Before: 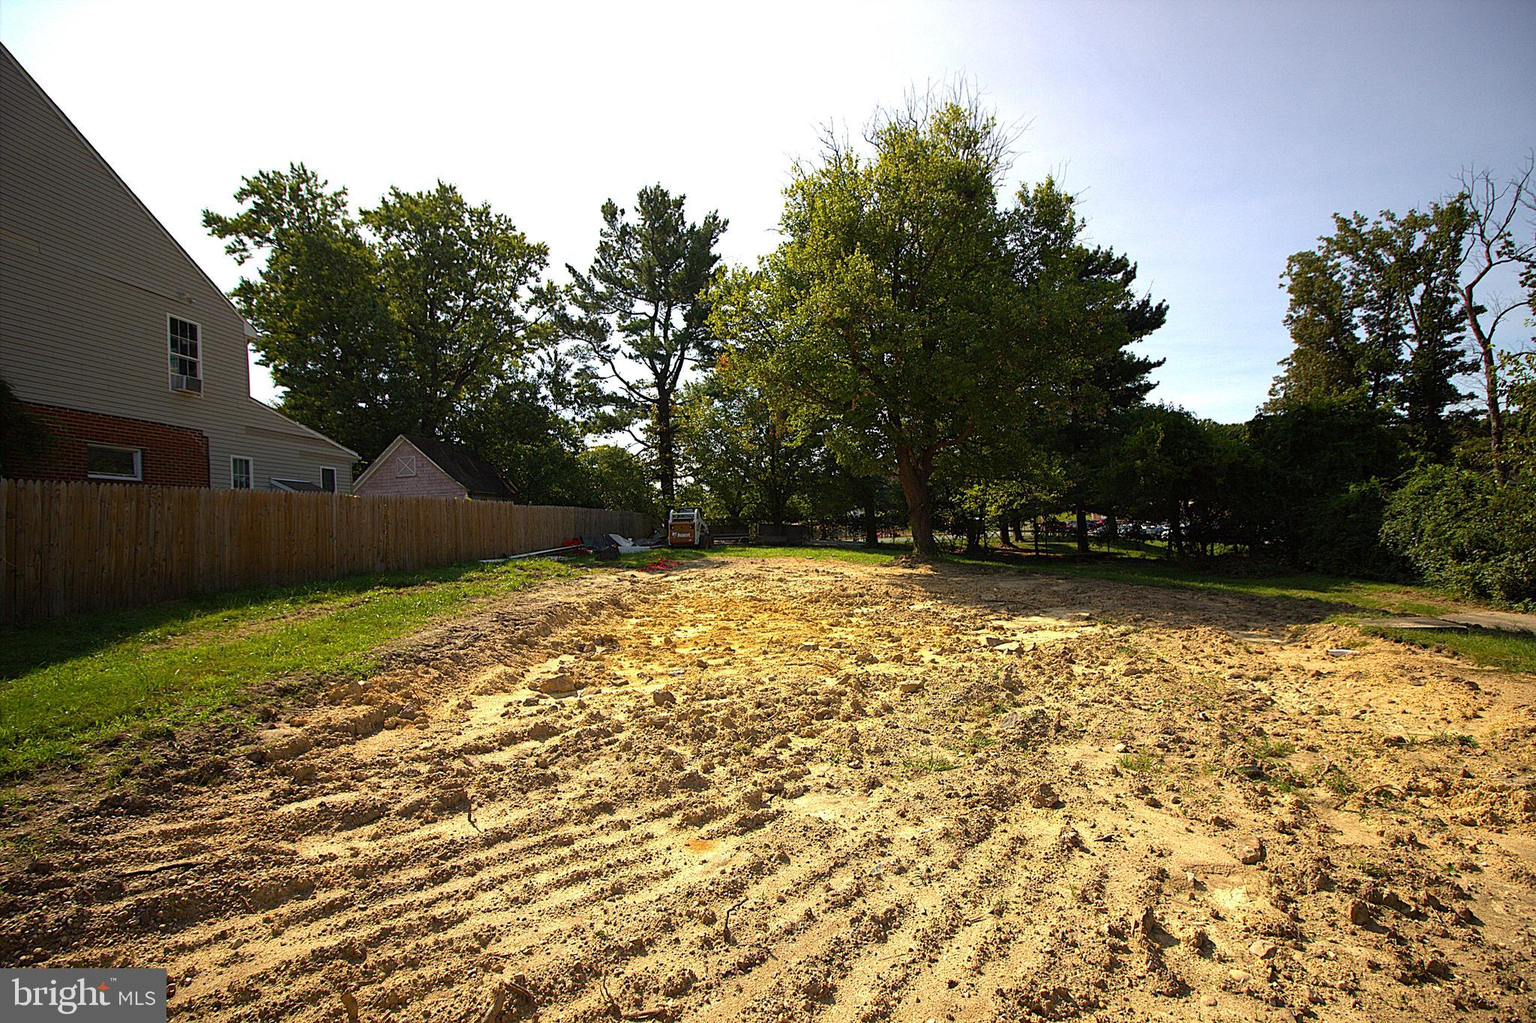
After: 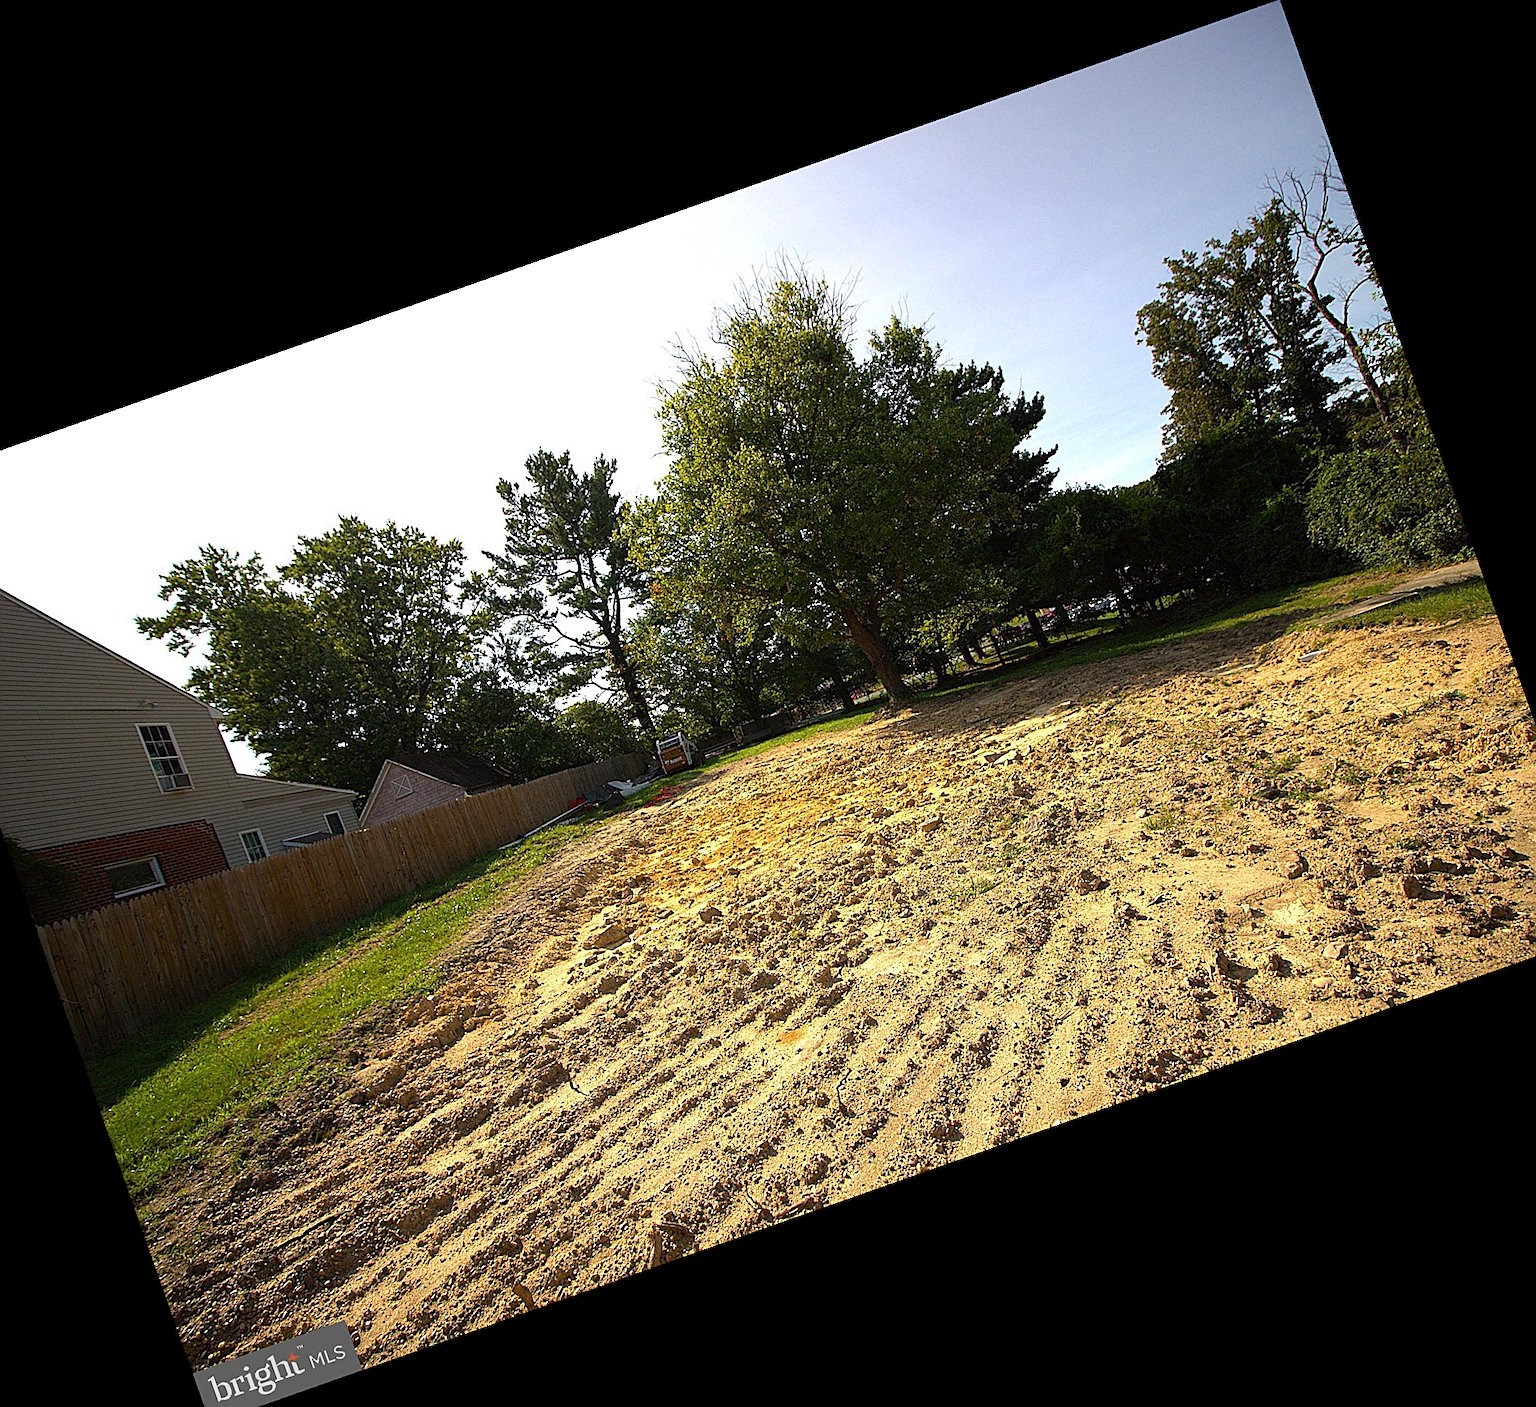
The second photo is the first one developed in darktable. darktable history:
crop and rotate: angle 19.43°, left 6.812%, right 4.125%, bottom 1.087%
sharpen: on, module defaults
